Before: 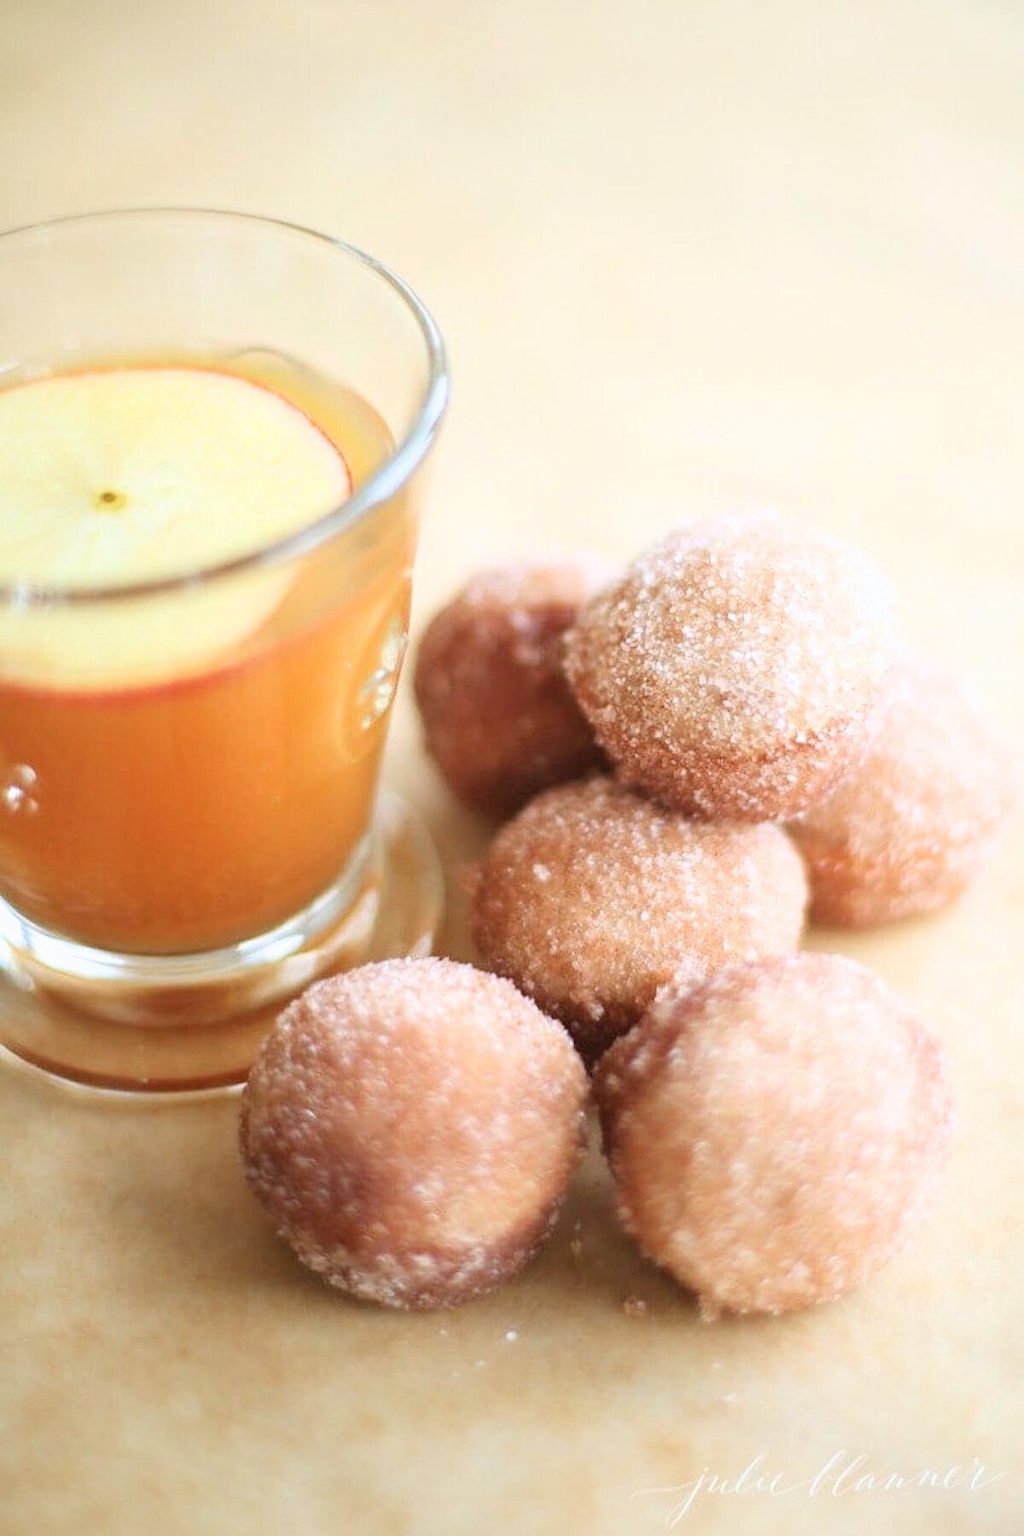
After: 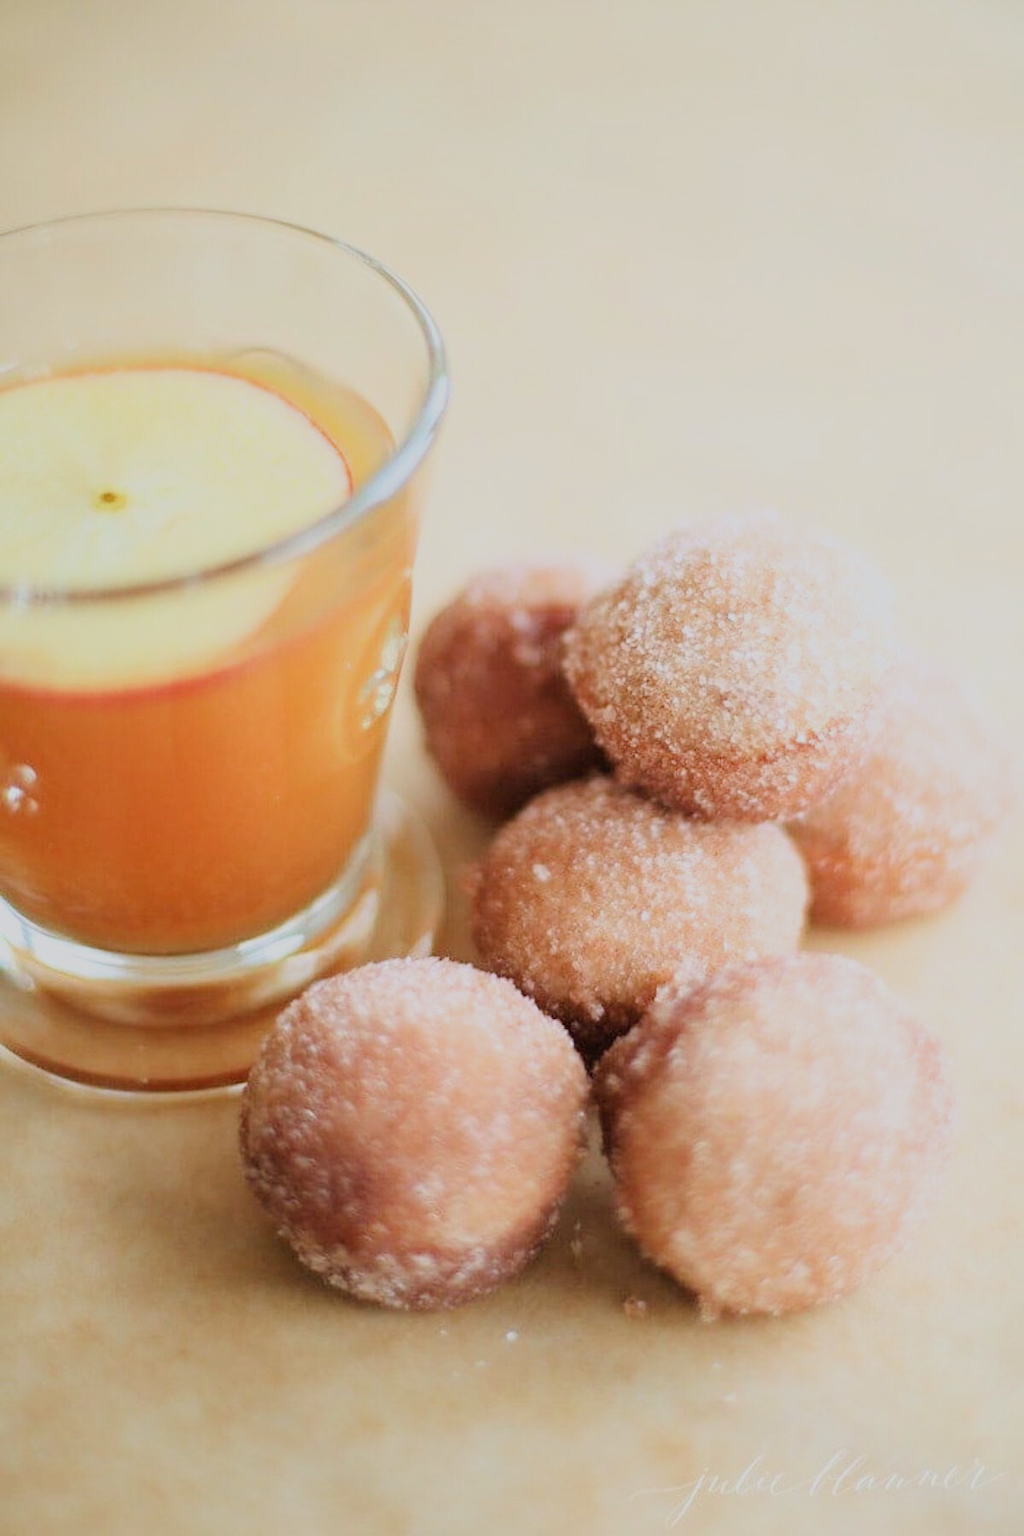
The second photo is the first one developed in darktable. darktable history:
filmic rgb: black relative exposure -4.73 EV, white relative exposure 4.06 EV, threshold 5.97 EV, hardness 2.8, contrast in shadows safe, enable highlight reconstruction true
contrast brightness saturation: contrast -0.023, brightness -0.008, saturation 0.037
